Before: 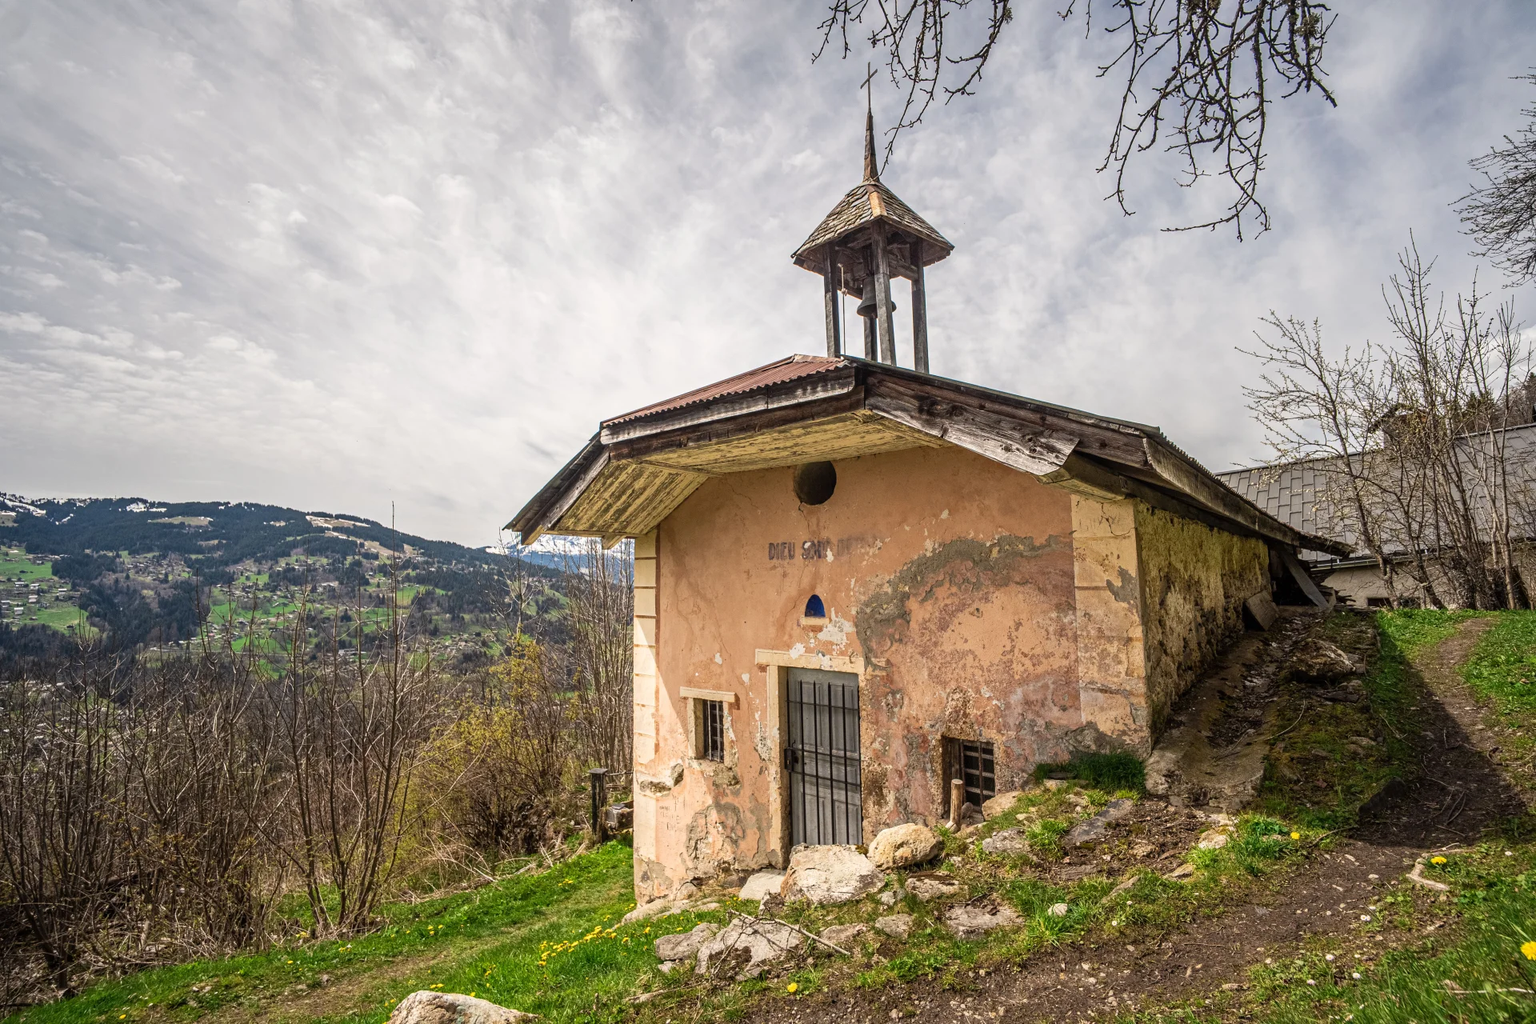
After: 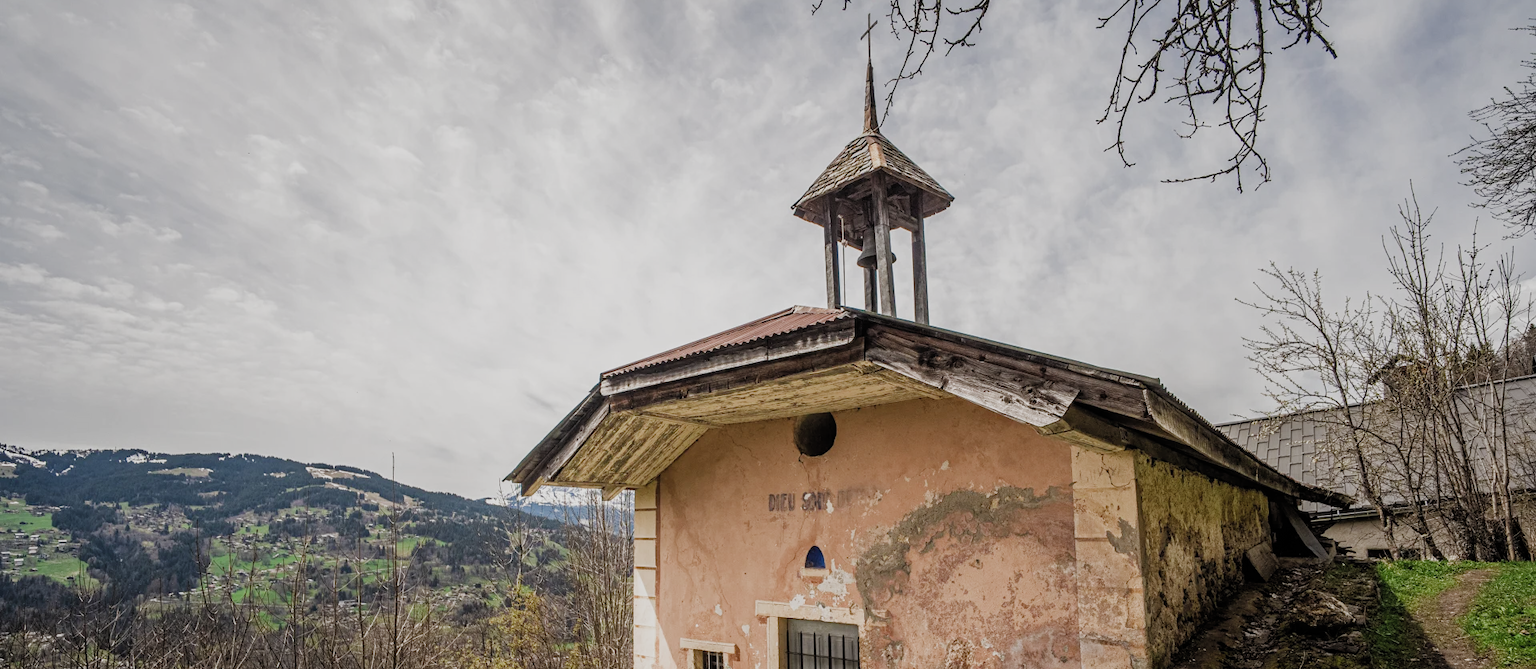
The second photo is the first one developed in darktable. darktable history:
filmic rgb: black relative exposure -7.65 EV, white relative exposure 4.56 EV, hardness 3.61, preserve chrominance RGB euclidean norm (legacy), color science v4 (2020)
crop and rotate: top 4.826%, bottom 29.761%
